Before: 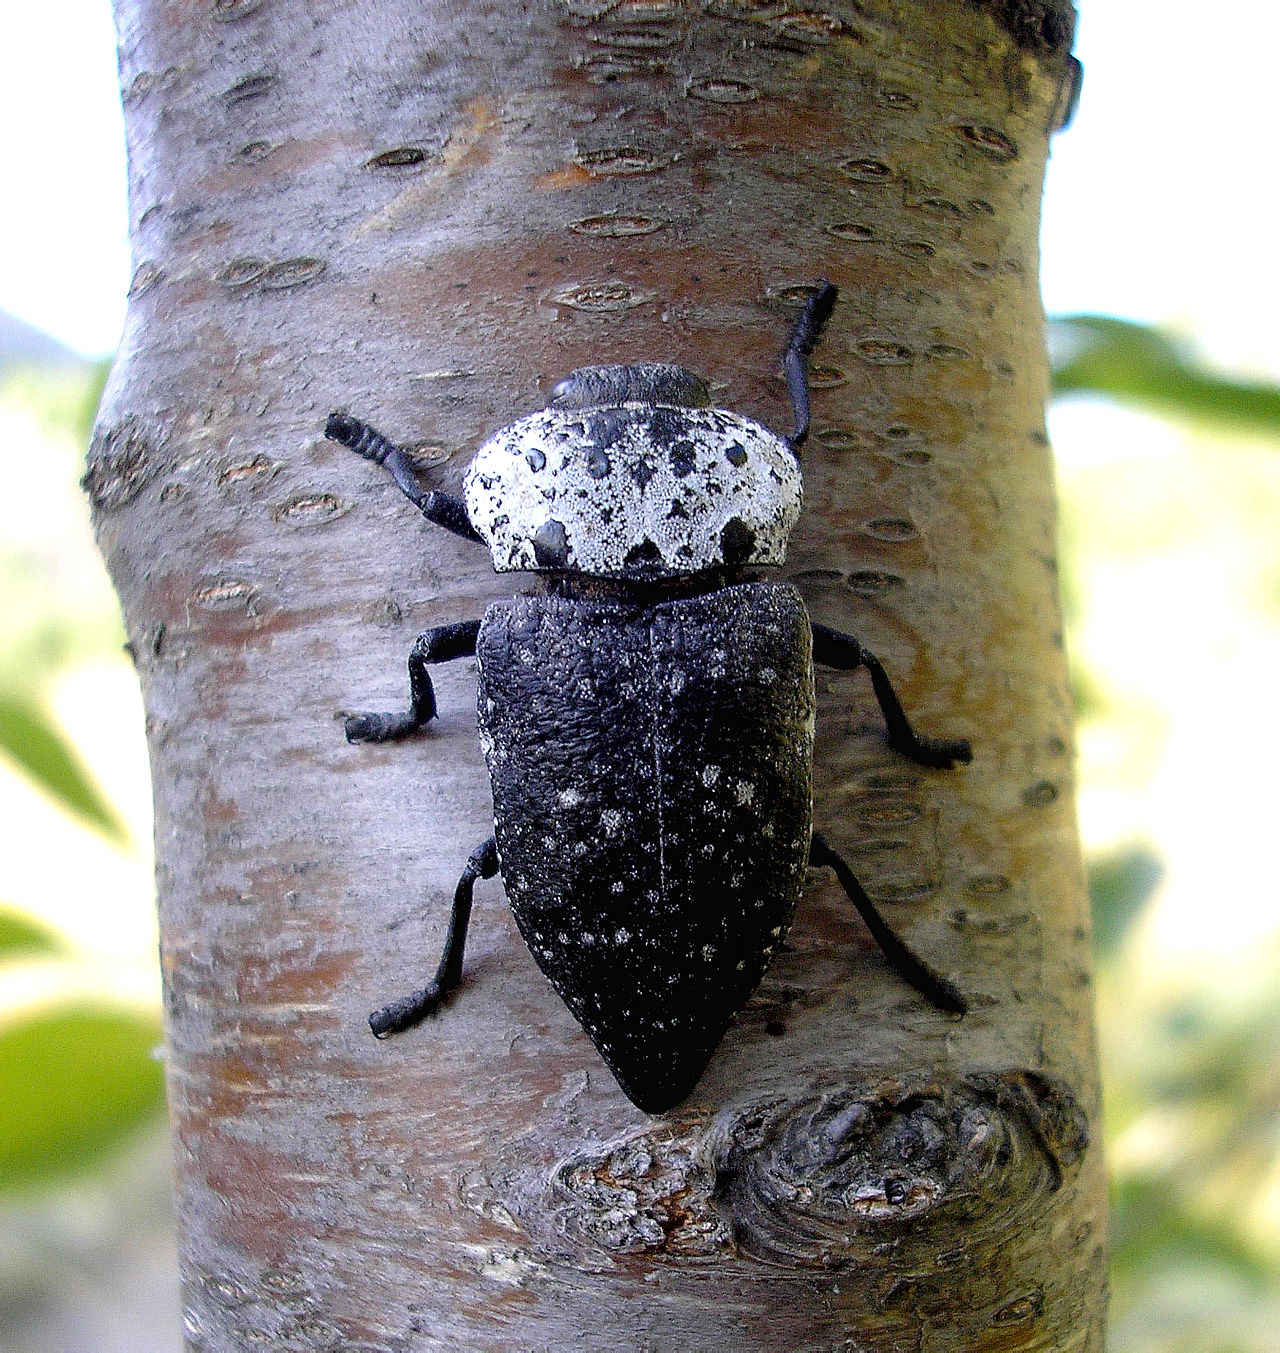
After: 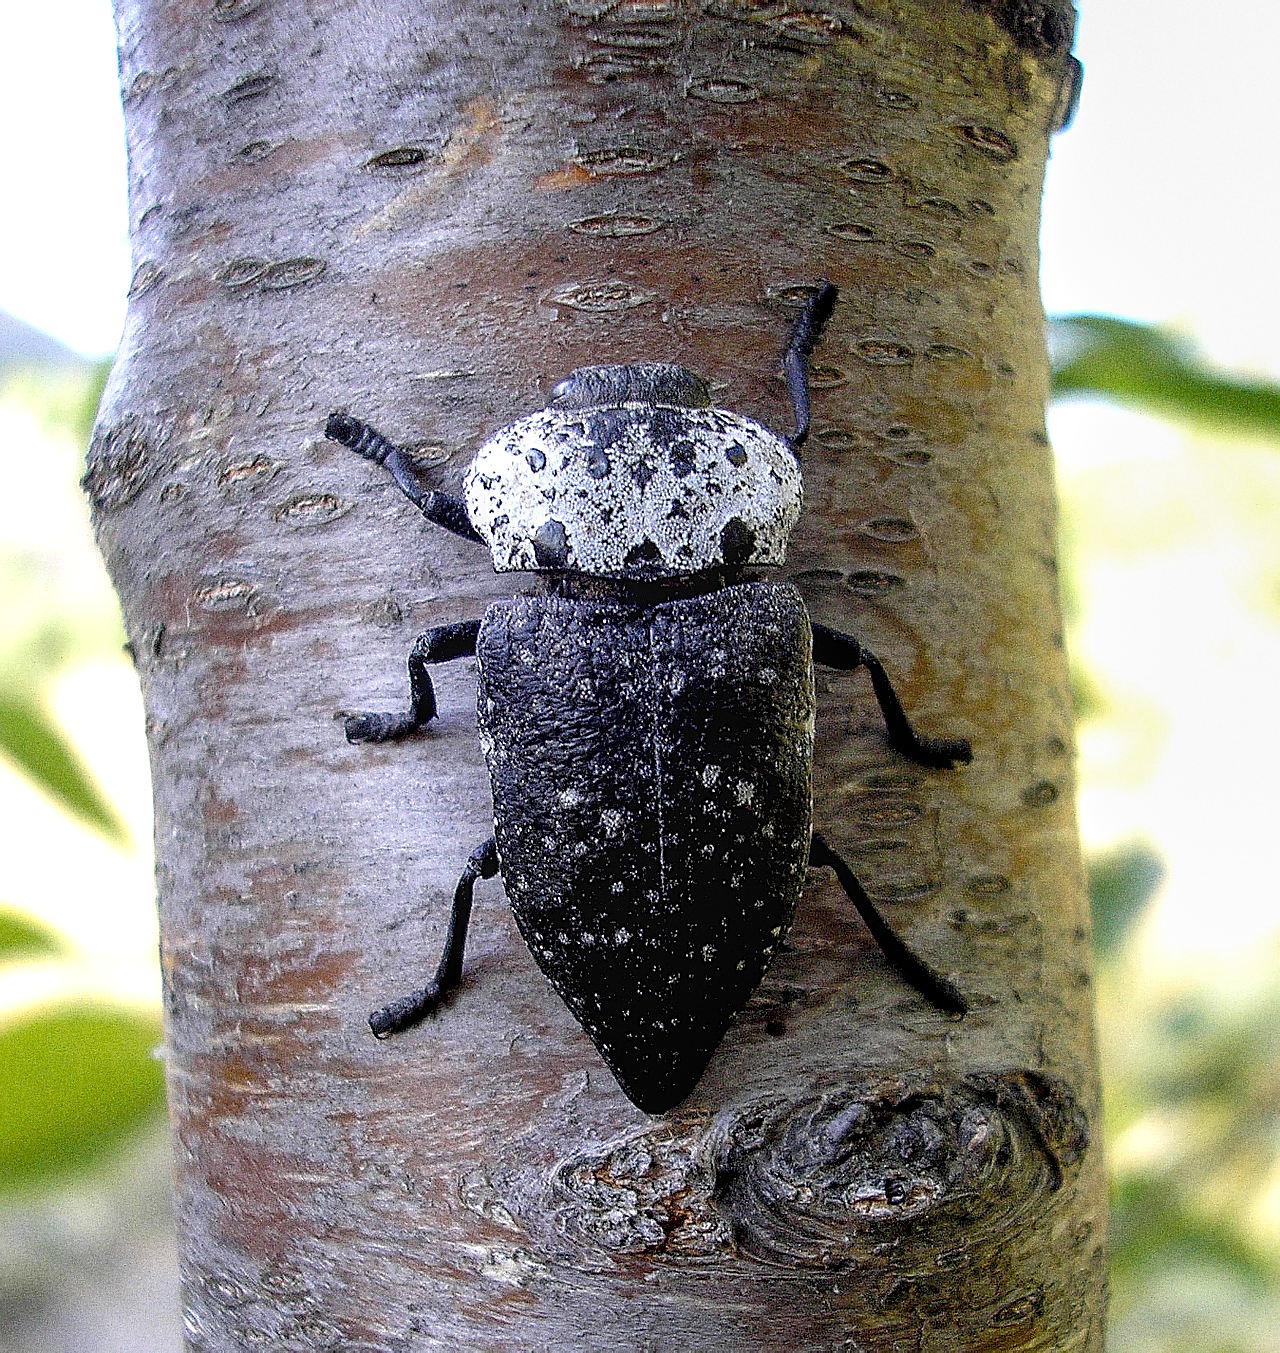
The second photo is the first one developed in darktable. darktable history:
grain: coarseness 0.09 ISO, strength 40%
local contrast: on, module defaults
sharpen: on, module defaults
